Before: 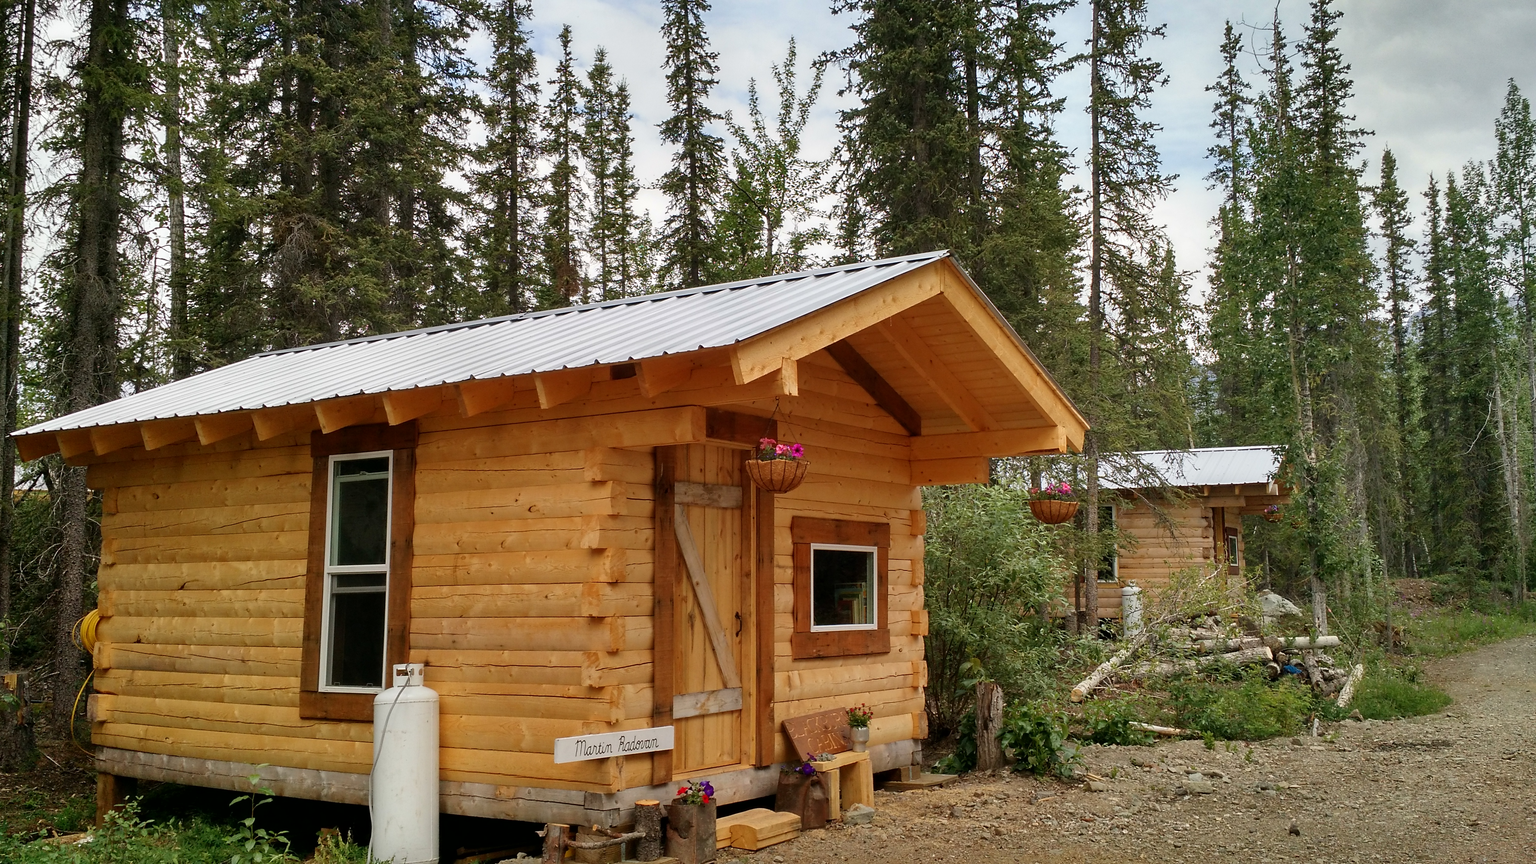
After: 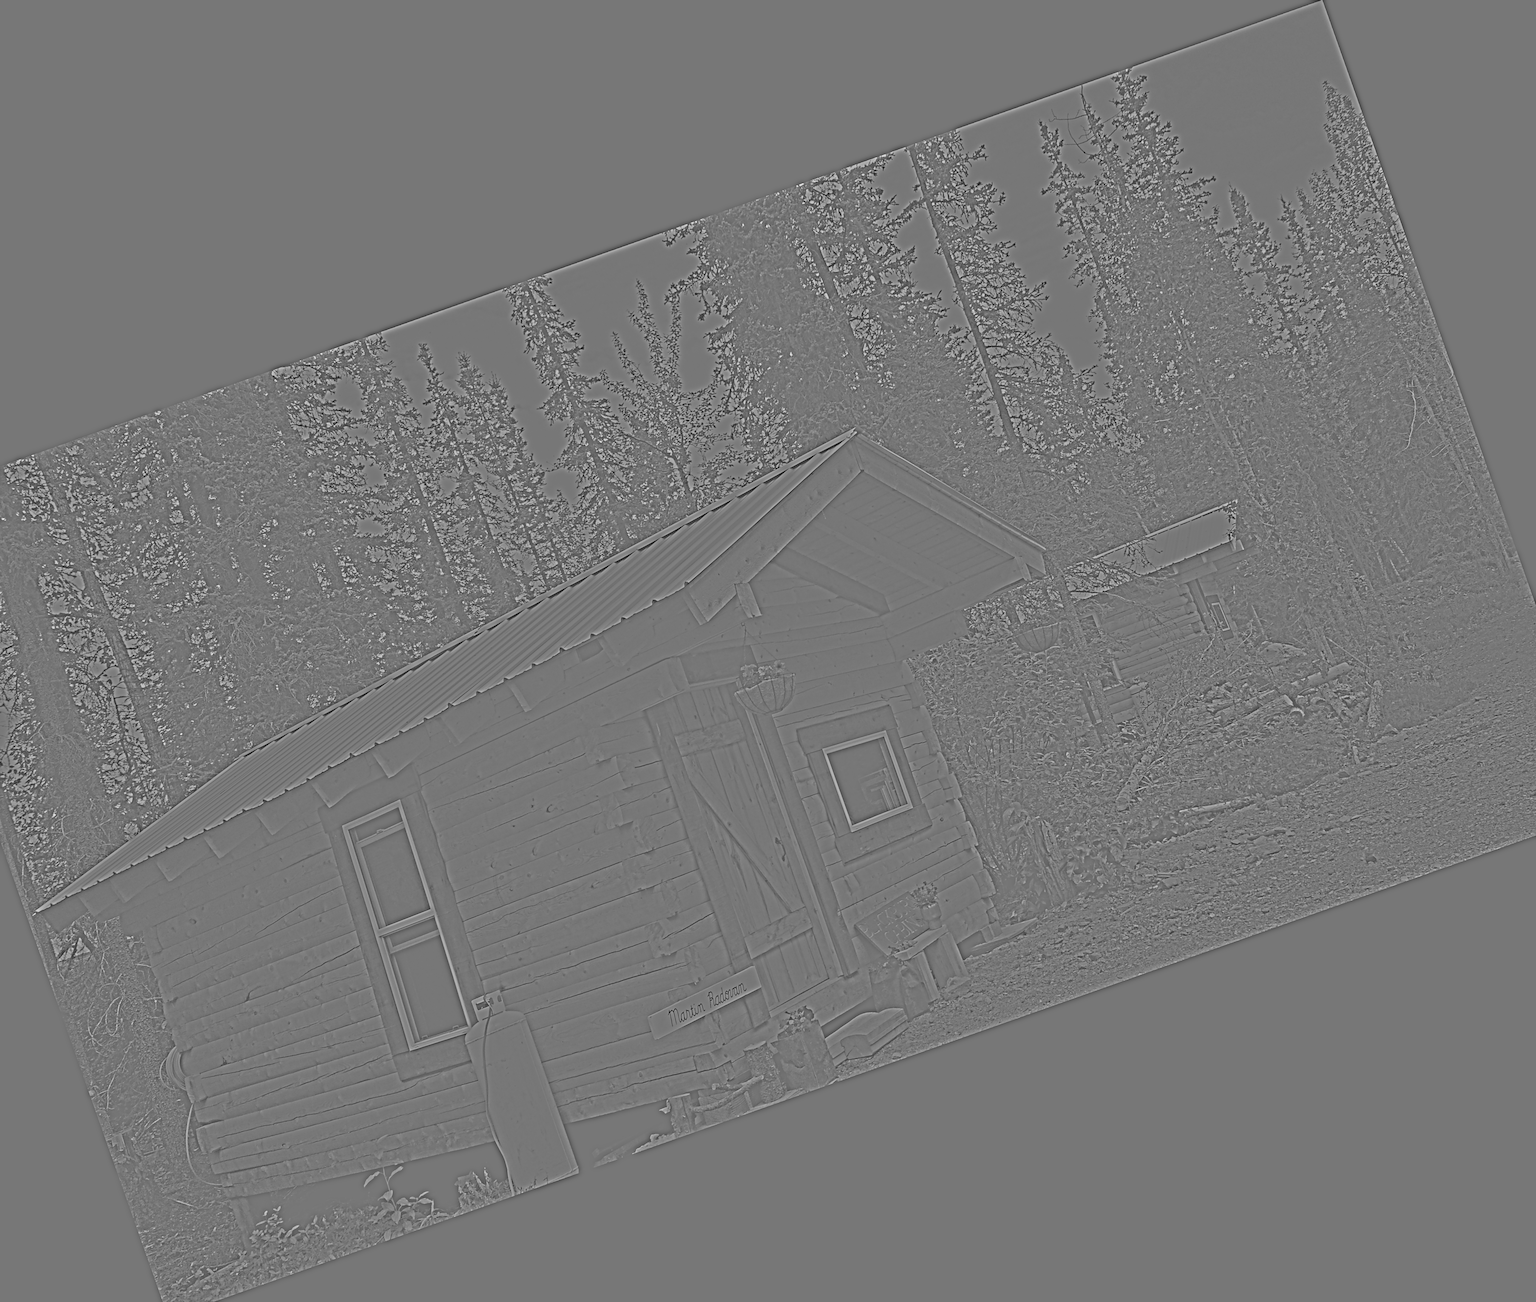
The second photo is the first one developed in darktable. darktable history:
highpass: sharpness 25.84%, contrast boost 14.94%
crop and rotate: angle 19.43°, left 6.812%, right 4.125%, bottom 1.087%
white balance: red 1, blue 1
